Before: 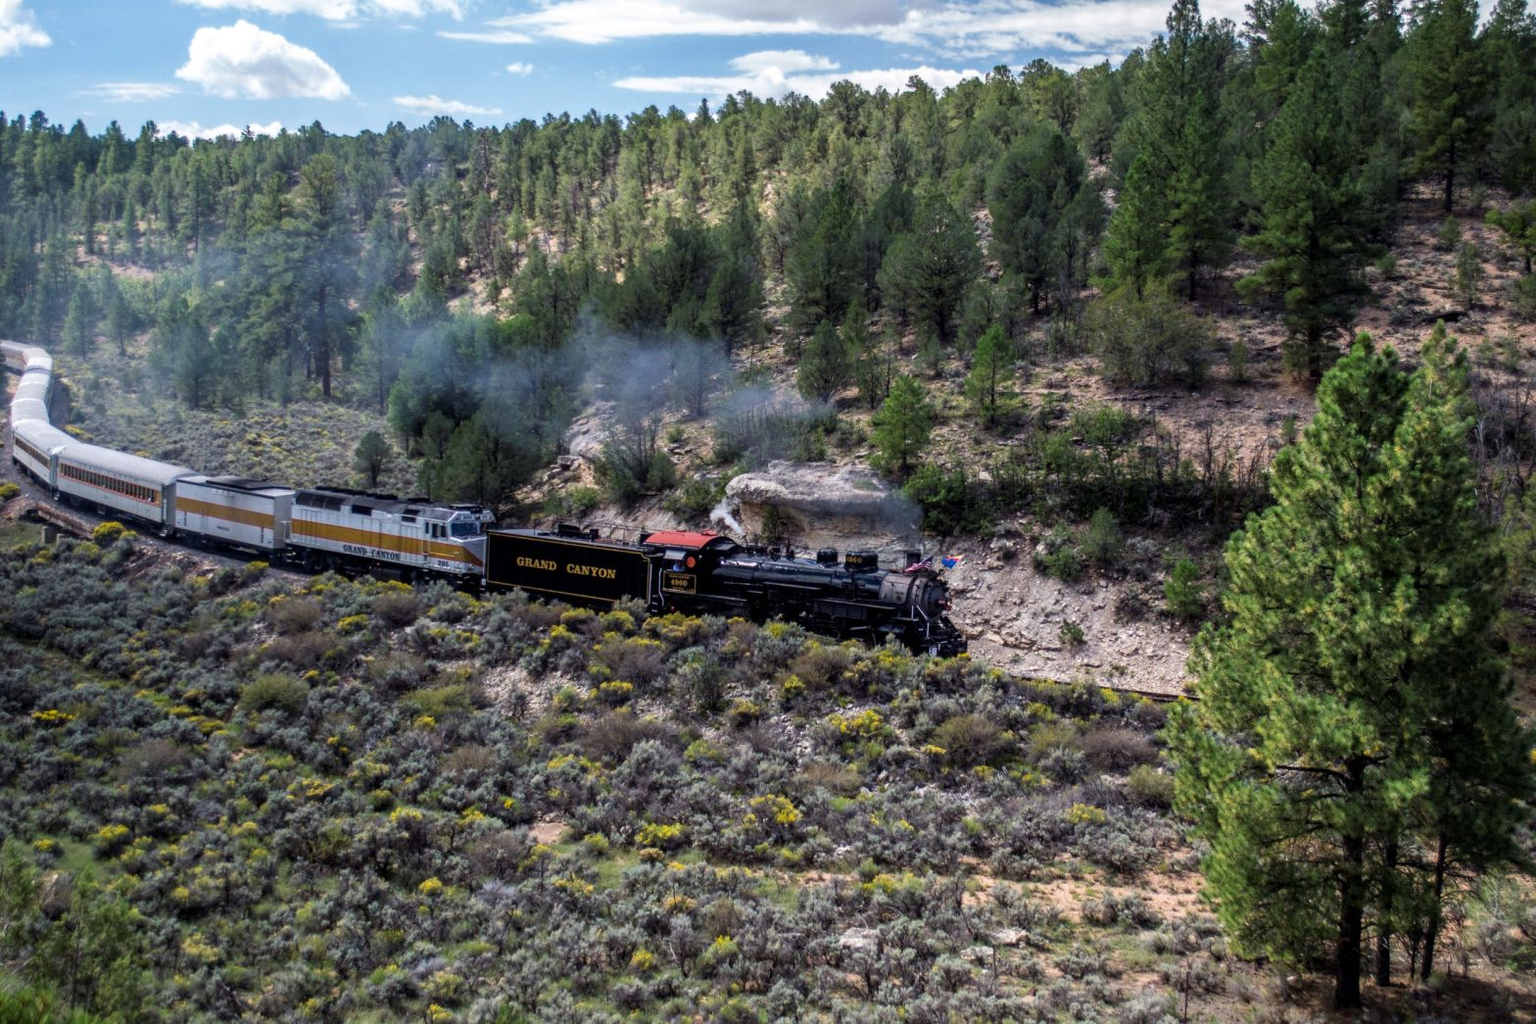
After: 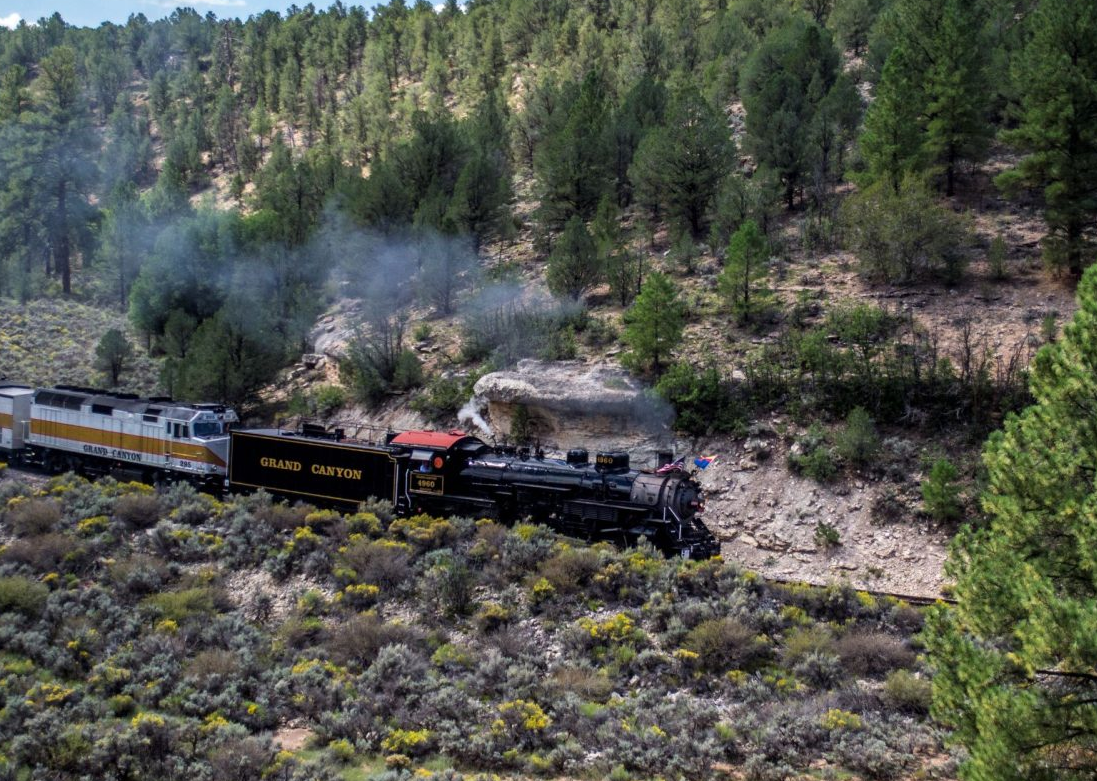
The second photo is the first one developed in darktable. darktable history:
rotate and perspective: crop left 0, crop top 0
crop and rotate: left 17.046%, top 10.659%, right 12.989%, bottom 14.553%
